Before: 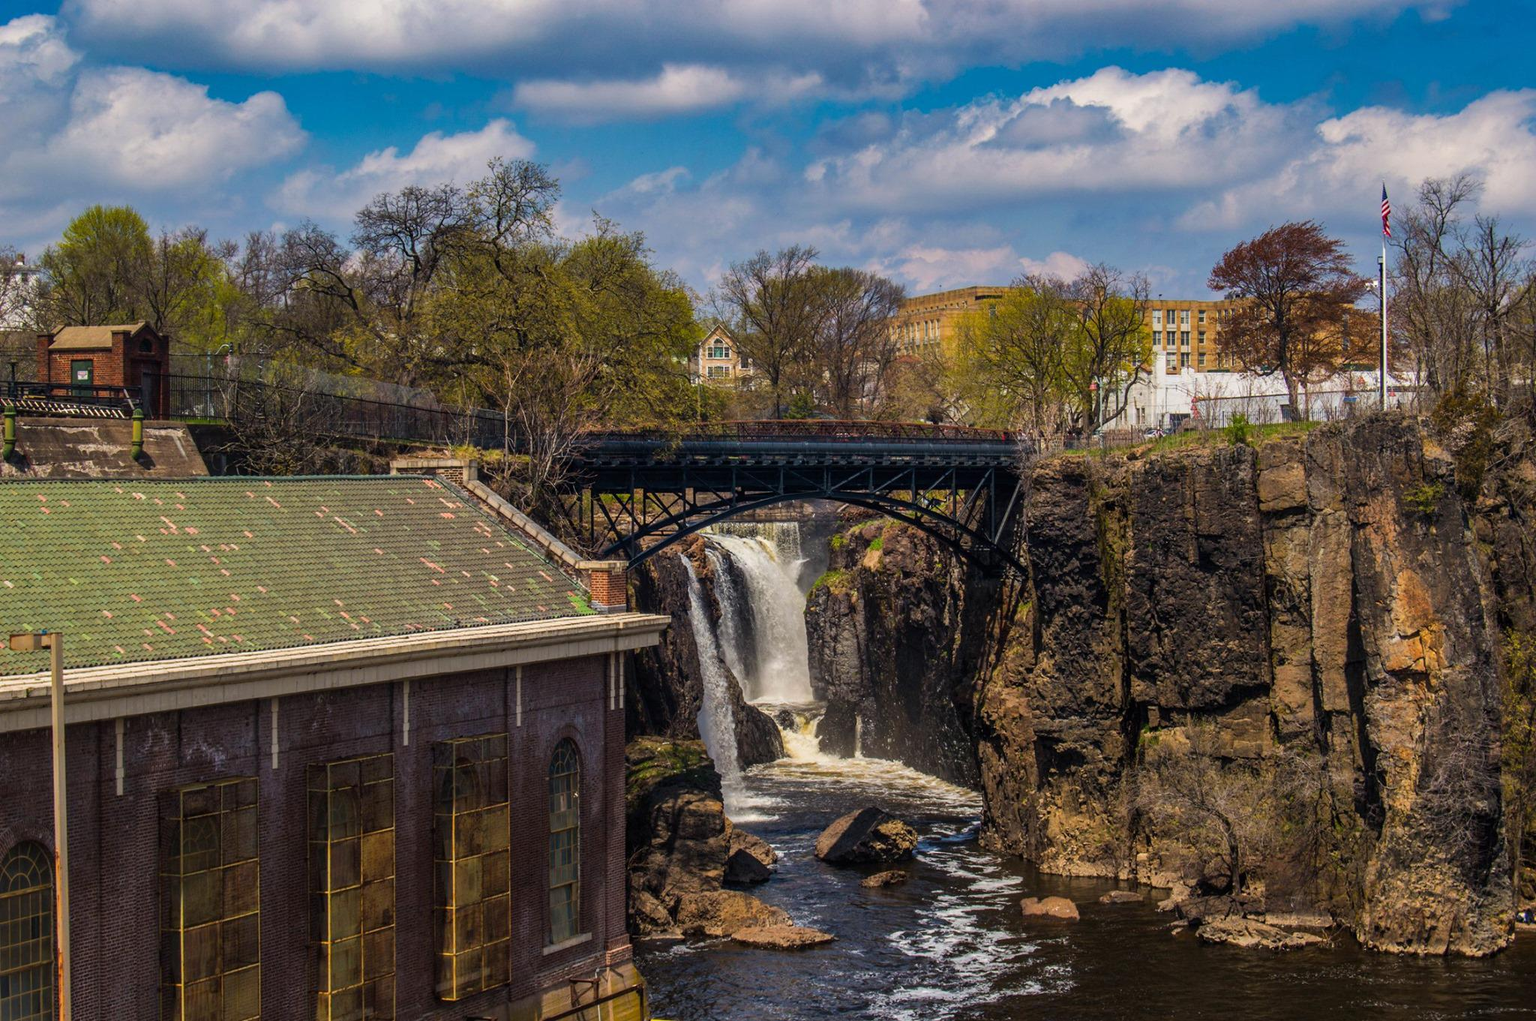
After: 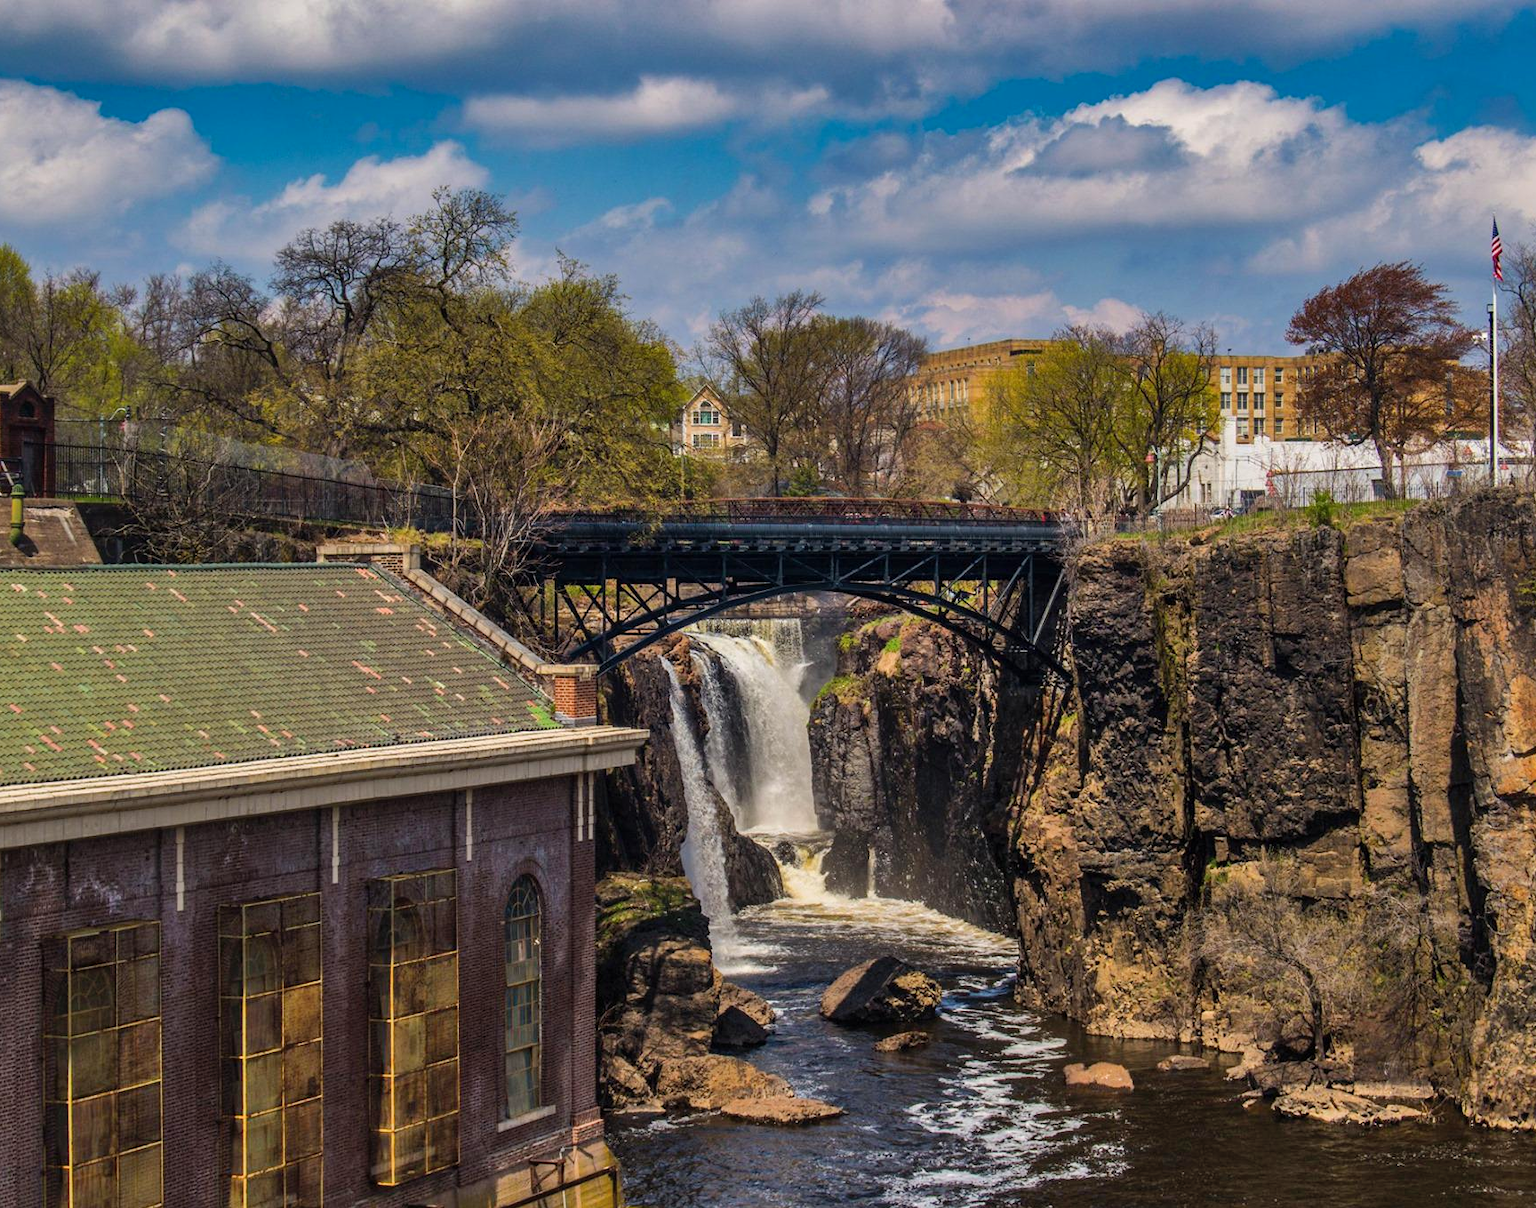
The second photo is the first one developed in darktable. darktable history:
shadows and highlights: white point adjustment 0.1, highlights -70, soften with gaussian
crop: left 8.026%, right 7.374%
